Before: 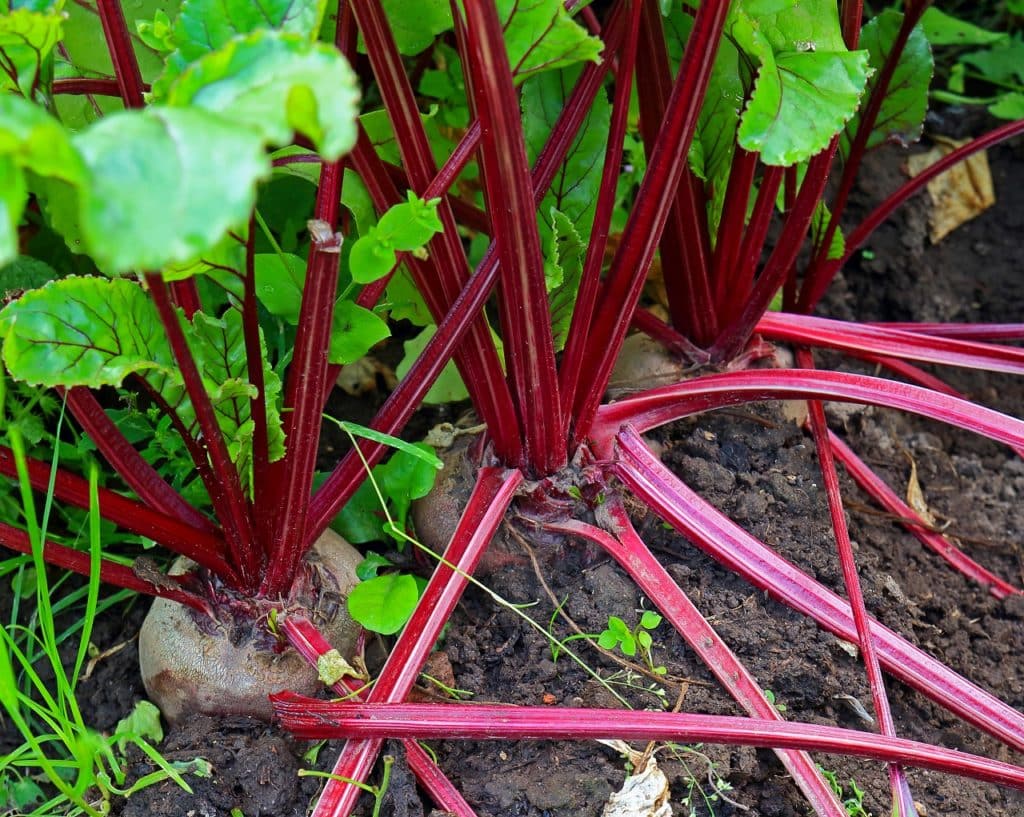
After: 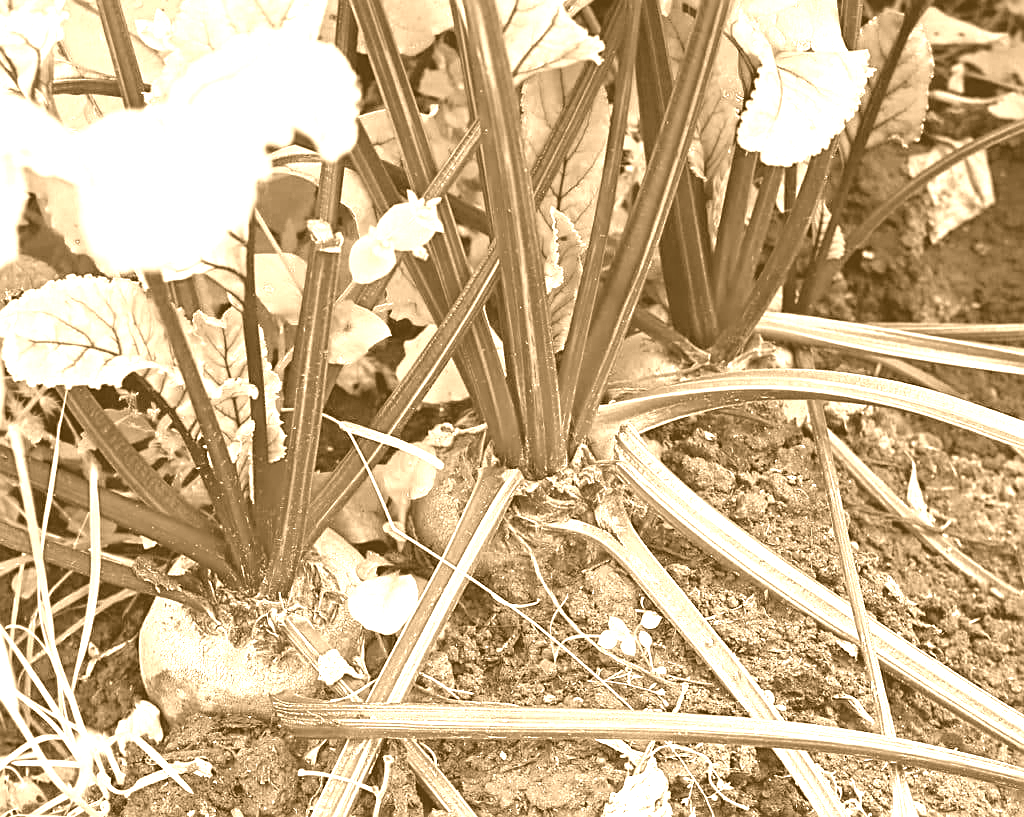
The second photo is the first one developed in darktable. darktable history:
sharpen: on, module defaults
colorize: hue 28.8°, source mix 100%
exposure: exposure 1 EV, compensate highlight preservation false
